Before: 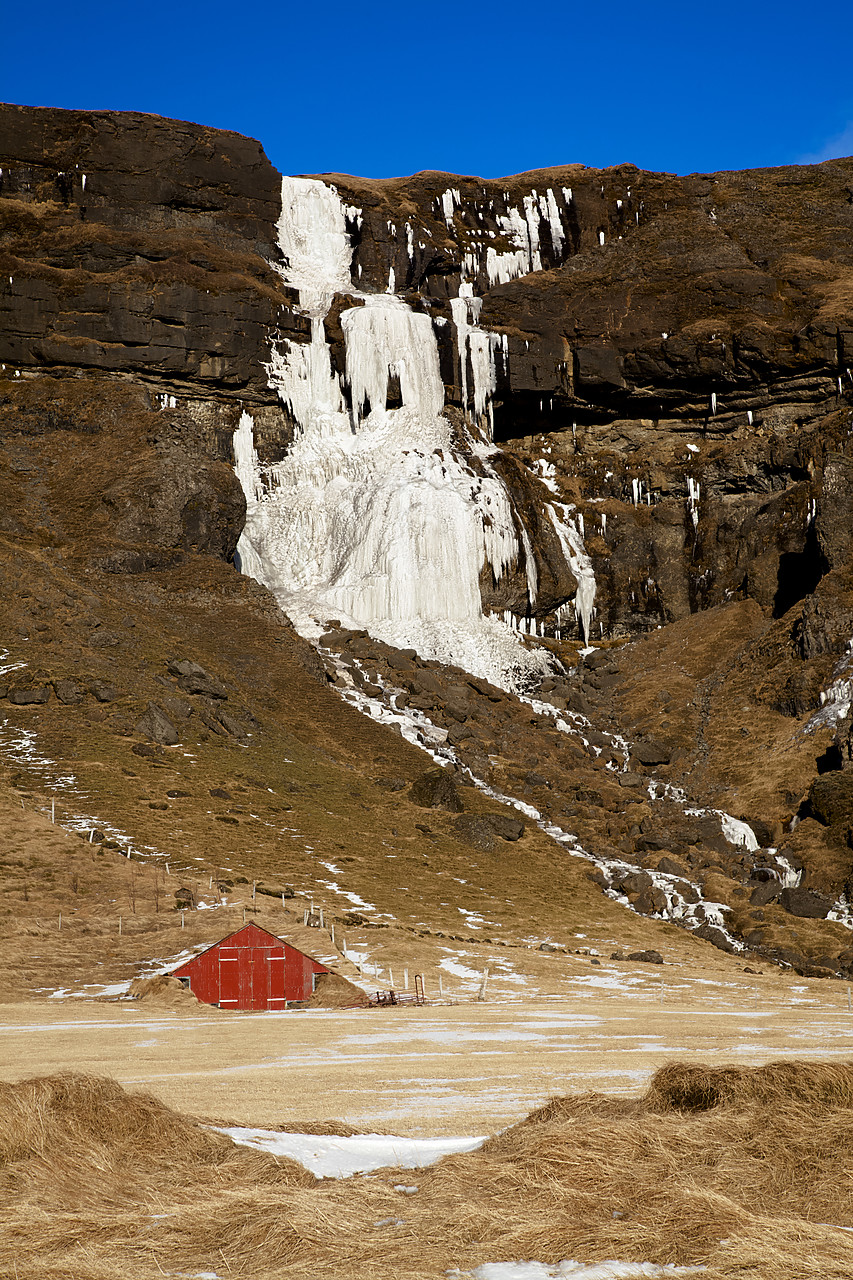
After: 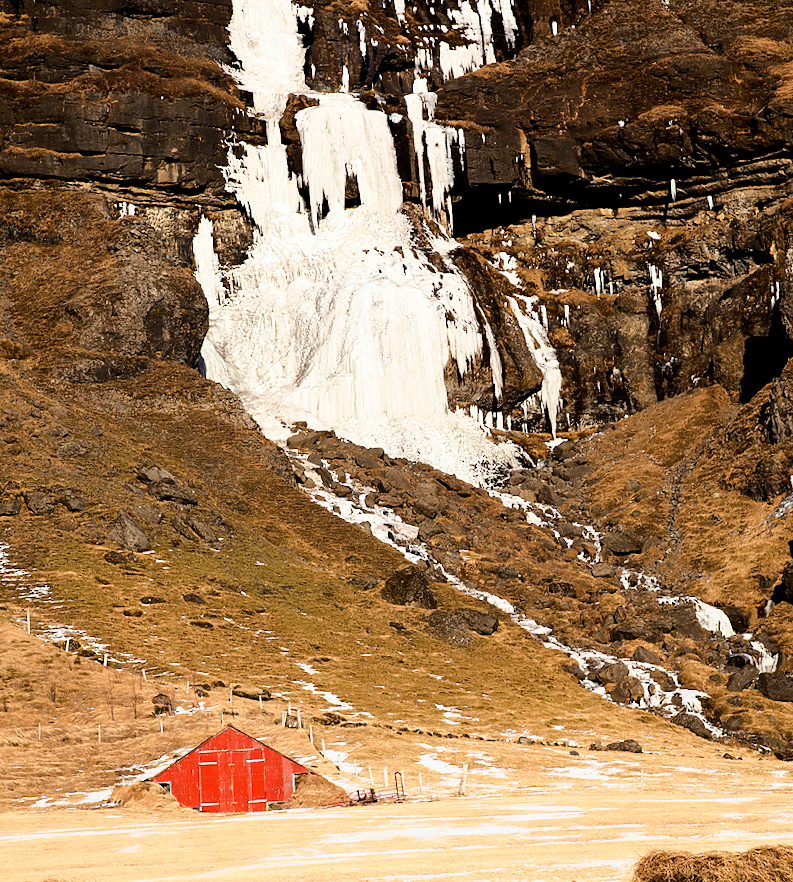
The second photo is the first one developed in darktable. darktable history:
base curve: curves: ch0 [(0, 0) (0.028, 0.03) (0.121, 0.232) (0.46, 0.748) (0.859, 0.968) (1, 1)]
crop and rotate: left 2.991%, top 13.302%, right 1.981%, bottom 12.636%
rotate and perspective: rotation -2.12°, lens shift (vertical) 0.009, lens shift (horizontal) -0.008, automatic cropping original format, crop left 0.036, crop right 0.964, crop top 0.05, crop bottom 0.959
